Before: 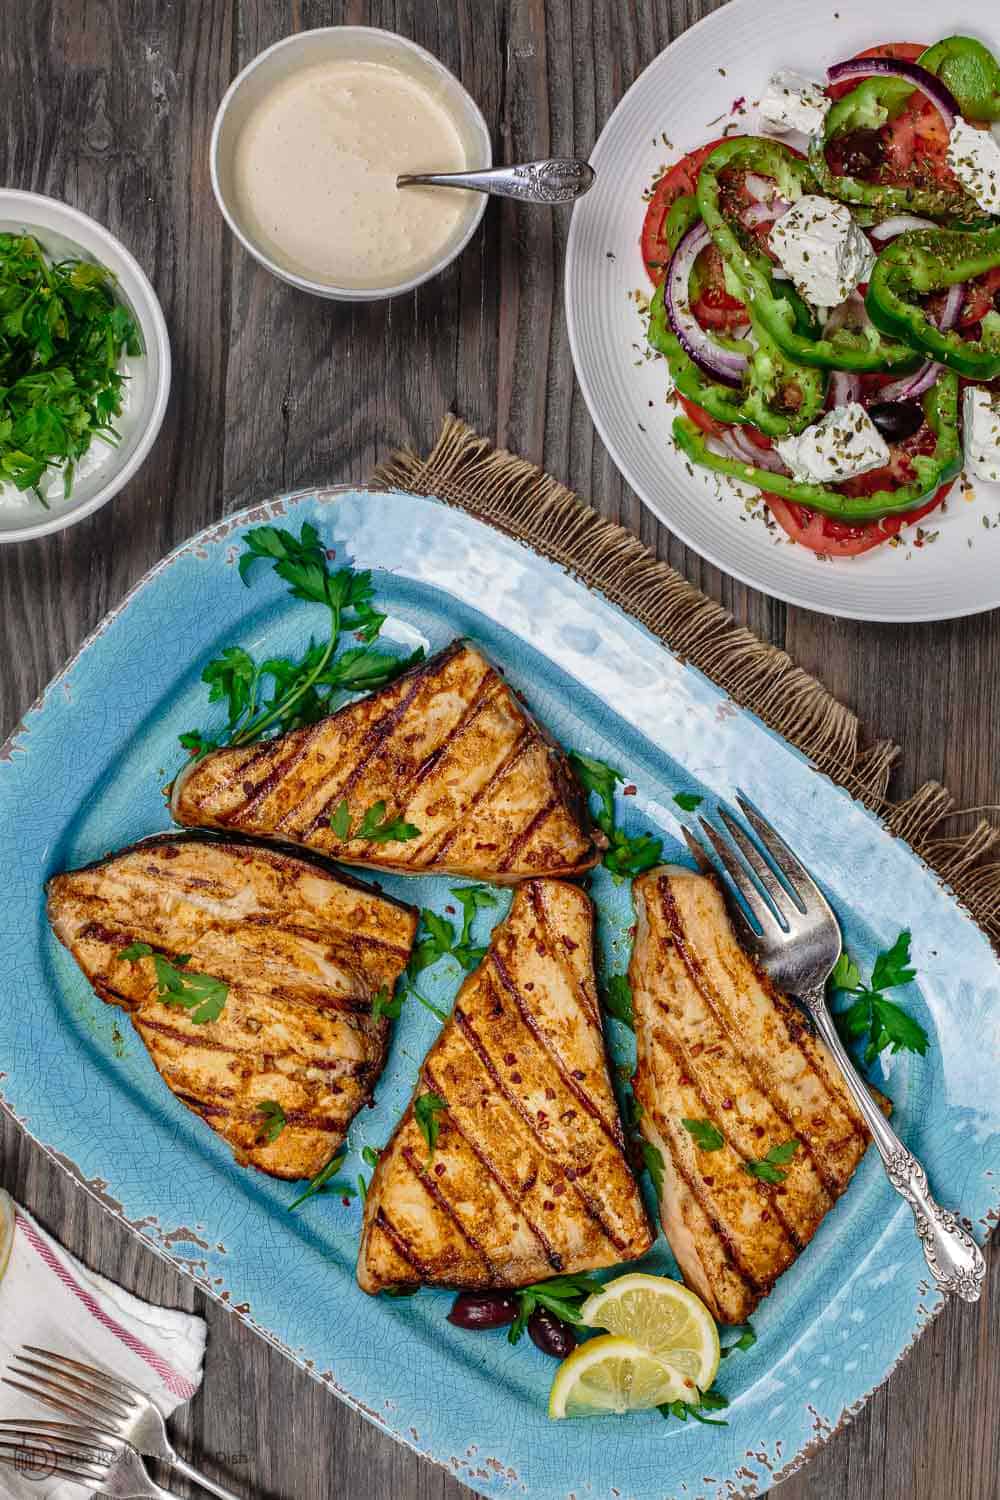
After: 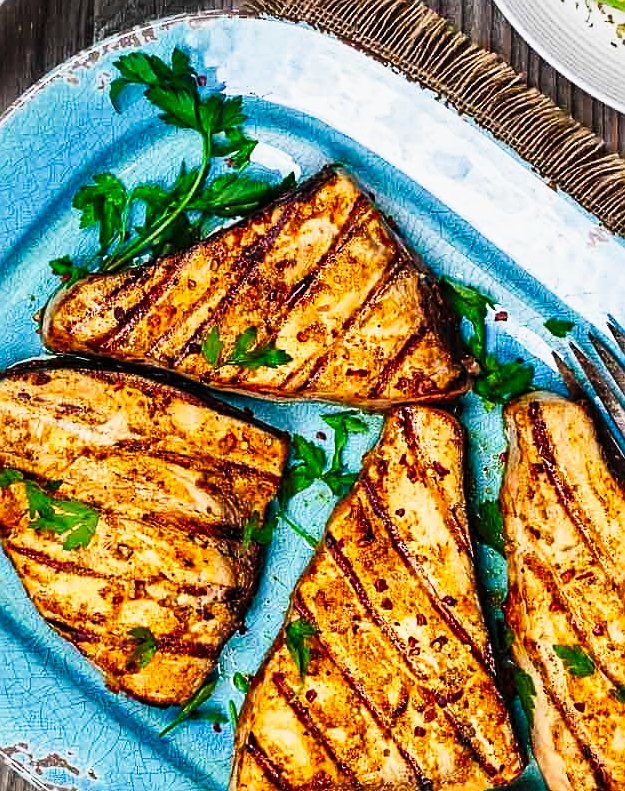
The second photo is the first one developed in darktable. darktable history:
tone curve: curves: ch0 [(0, 0) (0.187, 0.12) (0.384, 0.363) (0.577, 0.681) (0.735, 0.881) (0.864, 0.959) (1, 0.987)]; ch1 [(0, 0) (0.402, 0.36) (0.476, 0.466) (0.501, 0.501) (0.518, 0.514) (0.564, 0.614) (0.614, 0.664) (0.741, 0.829) (1, 1)]; ch2 [(0, 0) (0.429, 0.387) (0.483, 0.481) (0.503, 0.501) (0.522, 0.531) (0.564, 0.605) (0.615, 0.697) (0.702, 0.774) (1, 0.895)], preserve colors none
sharpen: on, module defaults
crop: left 12.991%, top 31.657%, right 24.462%, bottom 15.555%
